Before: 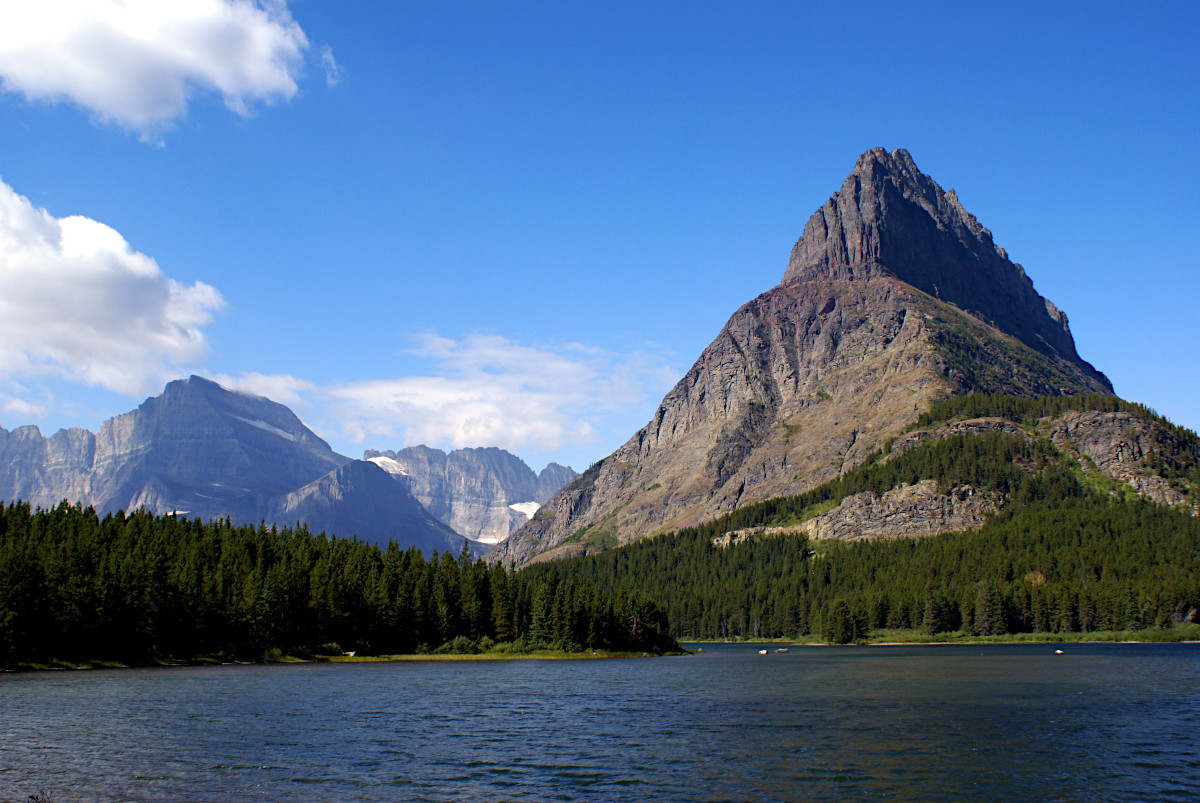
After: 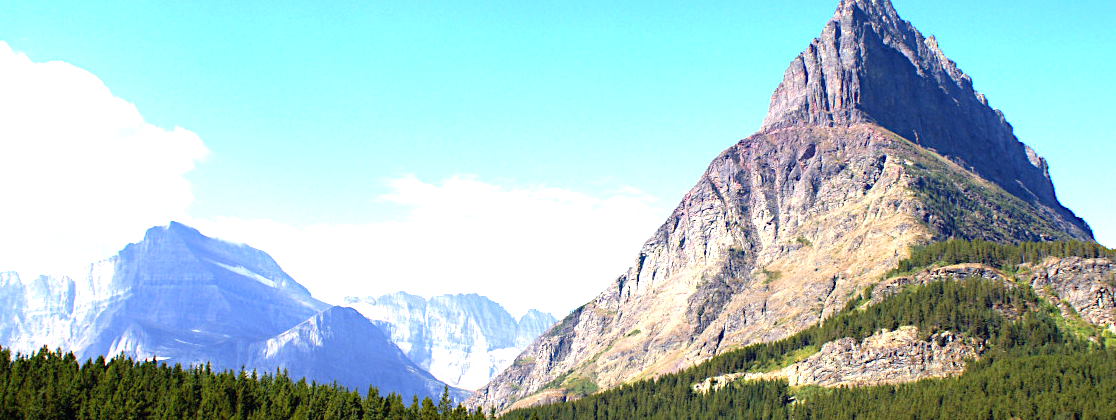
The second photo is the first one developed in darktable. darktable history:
crop: left 1.744%, top 19.225%, right 5.069%, bottom 28.357%
exposure: black level correction 0, exposure 1 EV, compensate exposure bias true, compensate highlight preservation false
